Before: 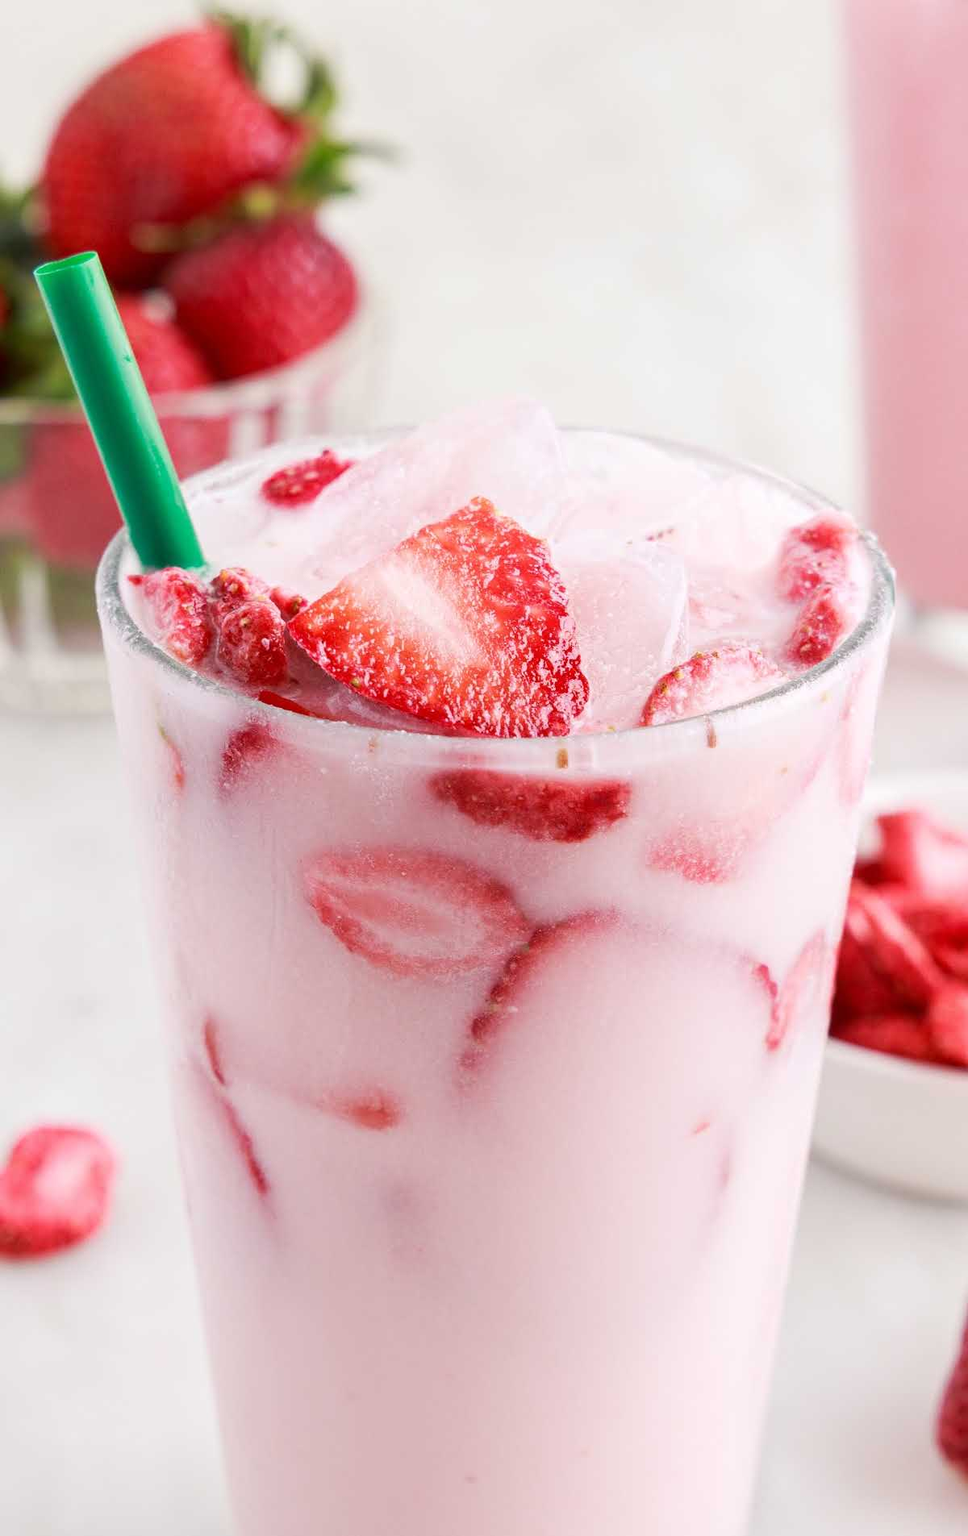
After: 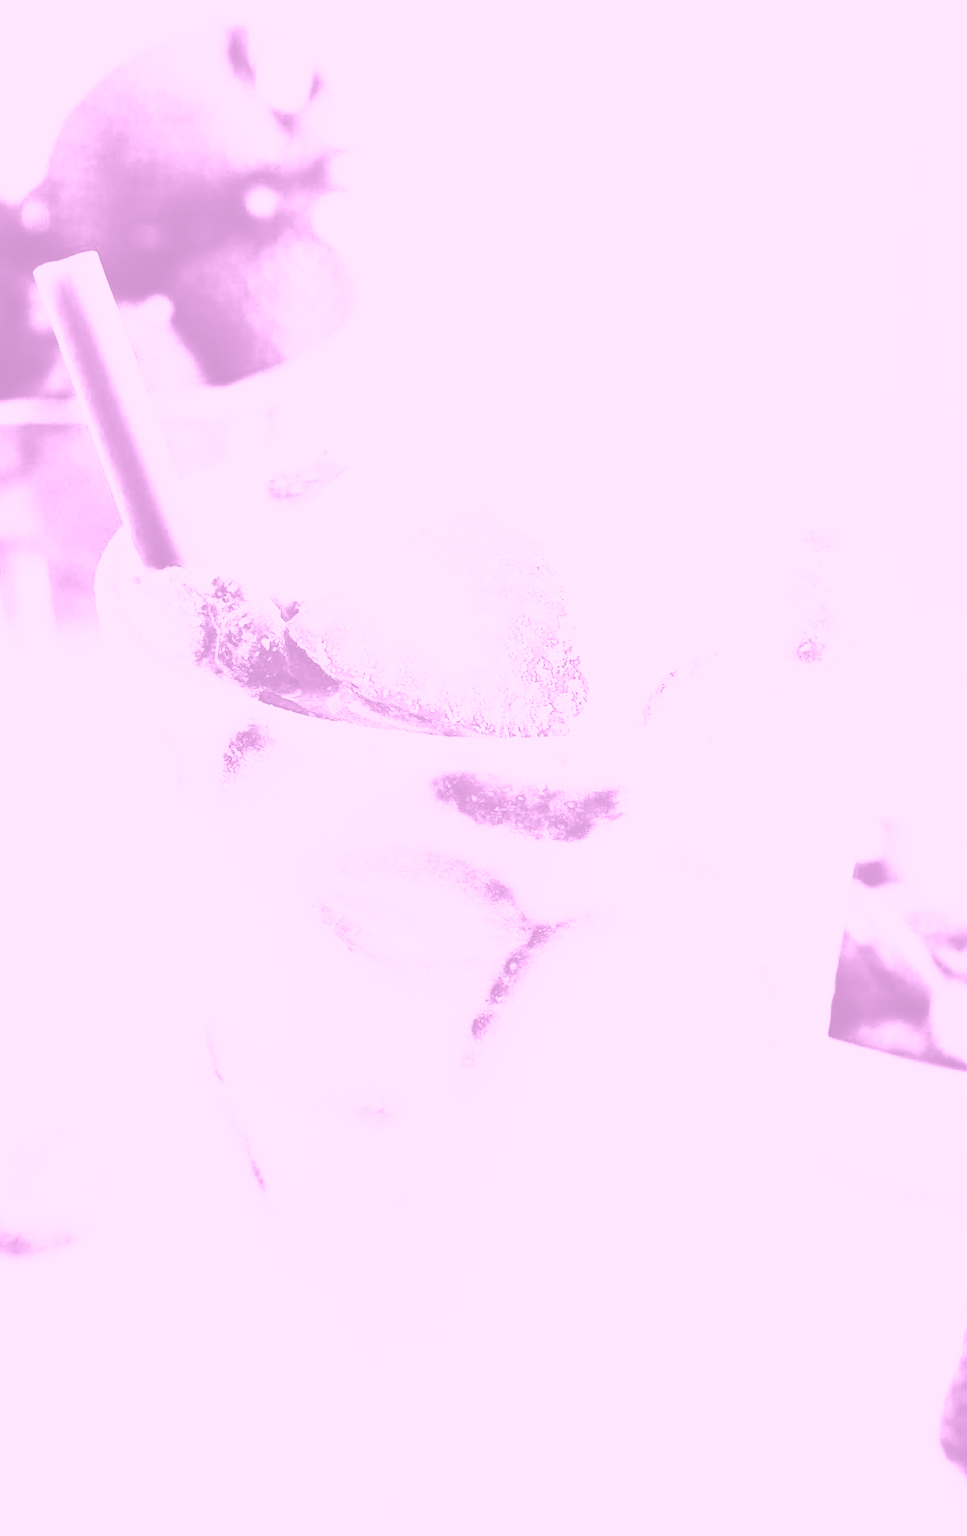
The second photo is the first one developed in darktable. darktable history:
exposure: exposure 1 EV, compensate highlight preservation false
color balance: lift [1.016, 0.983, 1, 1.017], gamma [0.78, 1.018, 1.043, 0.957], gain [0.786, 1.063, 0.937, 1.017], input saturation 118.26%, contrast 13.43%, contrast fulcrum 21.62%, output saturation 82.76%
colorize: hue 331.2°, saturation 75%, source mix 30.28%, lightness 70.52%, version 1
contrast brightness saturation: contrast 0.93, brightness 0.2
